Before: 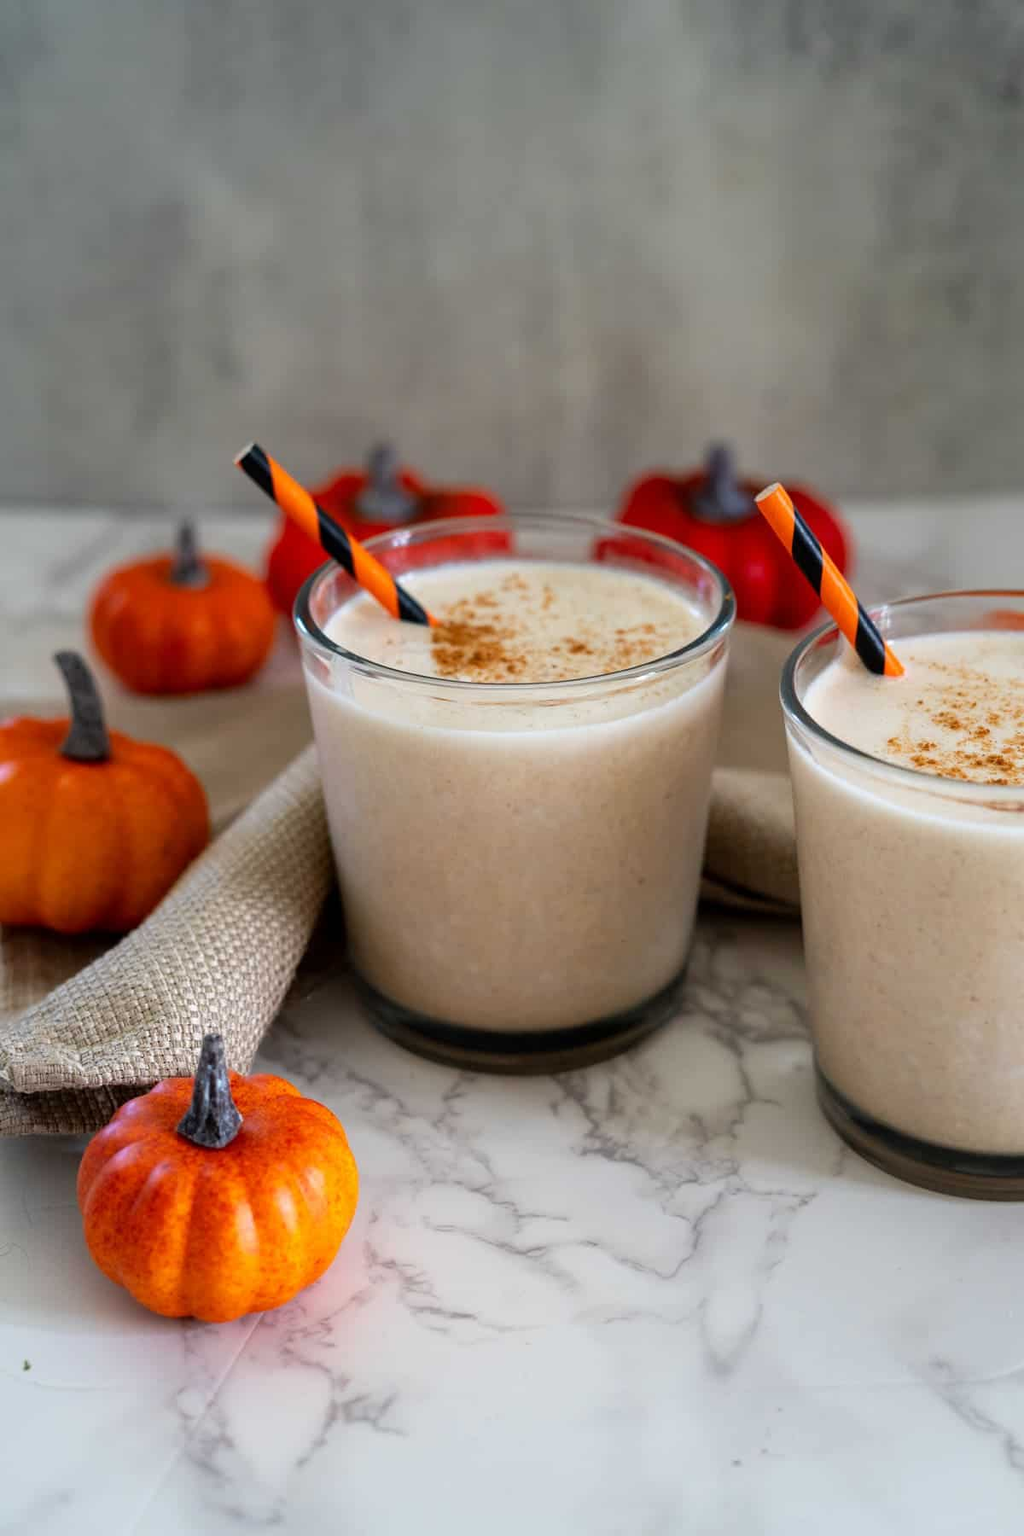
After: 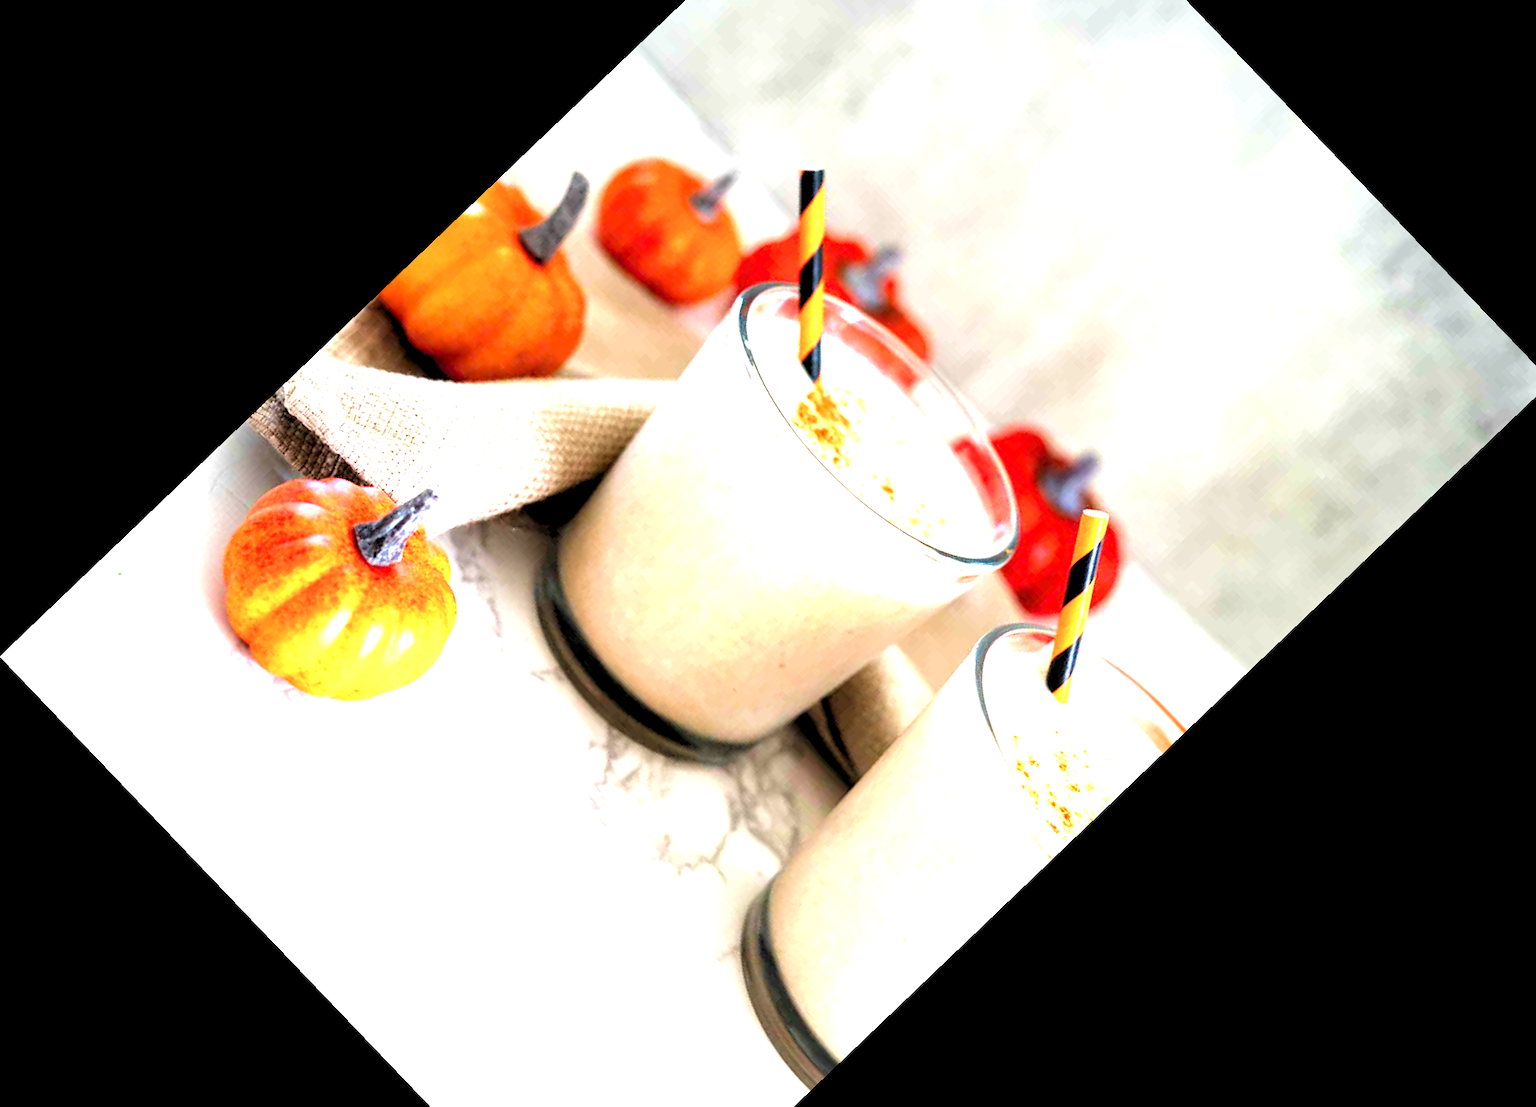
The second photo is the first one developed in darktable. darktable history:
rgb levels: levels [[0.01, 0.419, 0.839], [0, 0.5, 1], [0, 0.5, 1]]
velvia: on, module defaults
crop and rotate: angle -46.26°, top 16.234%, right 0.912%, bottom 11.704%
exposure: exposure 2.003 EV, compensate highlight preservation false
